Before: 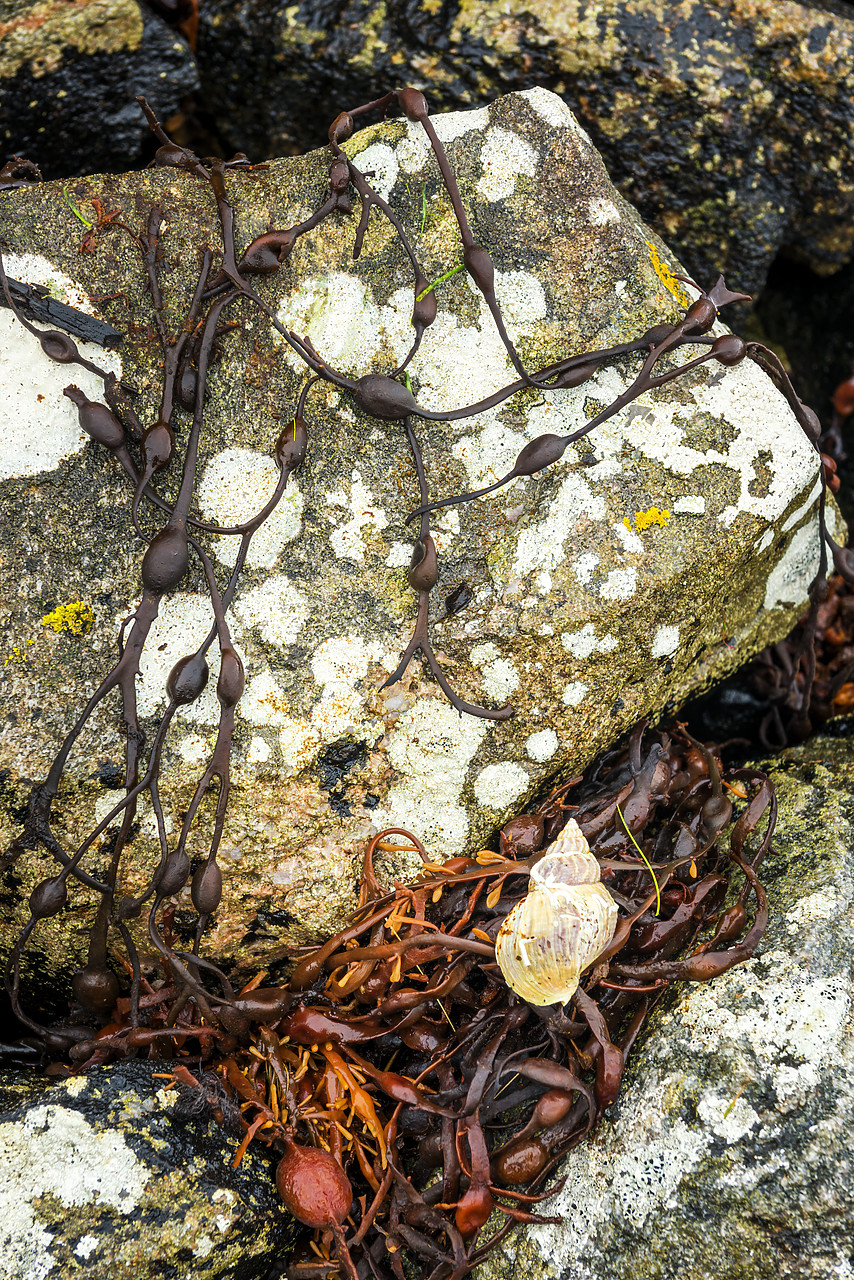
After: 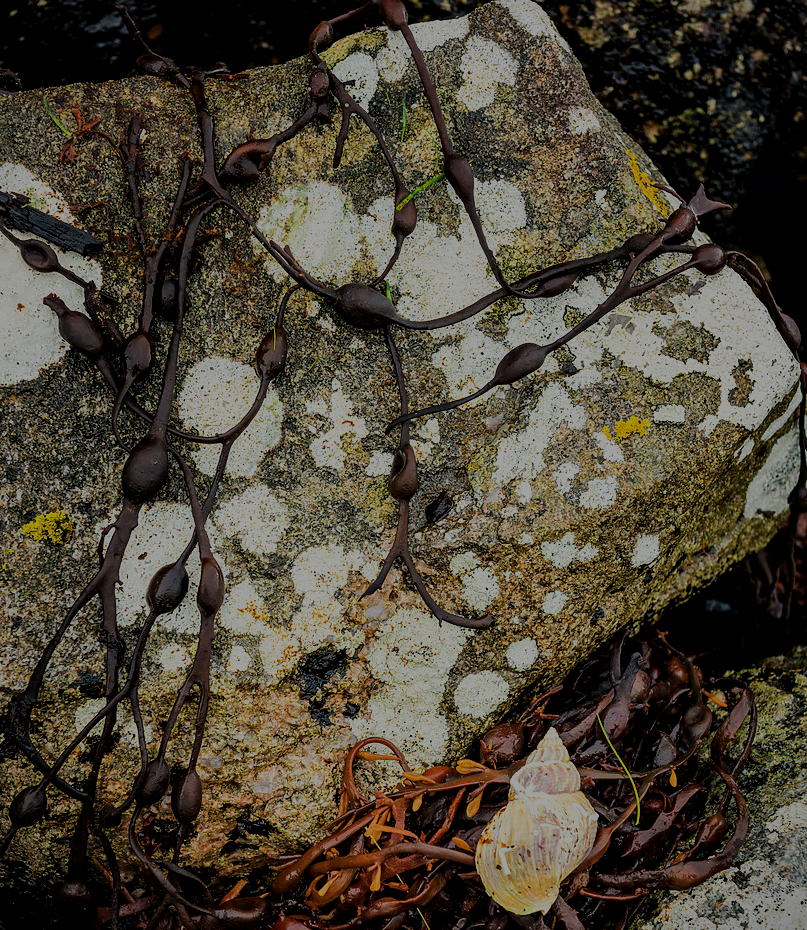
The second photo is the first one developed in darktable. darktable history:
local contrast: mode bilateral grid, contrast 20, coarseness 50, detail 120%, midtone range 0.2
vignetting: fall-off start 99.63%, unbound false
crop: left 2.448%, top 7.125%, right 3.04%, bottom 20.213%
exposure: exposure -1.467 EV, compensate highlight preservation false
filmic rgb: black relative exposure -8 EV, white relative exposure 3.92 EV, hardness 4.22, color science v6 (2022)
